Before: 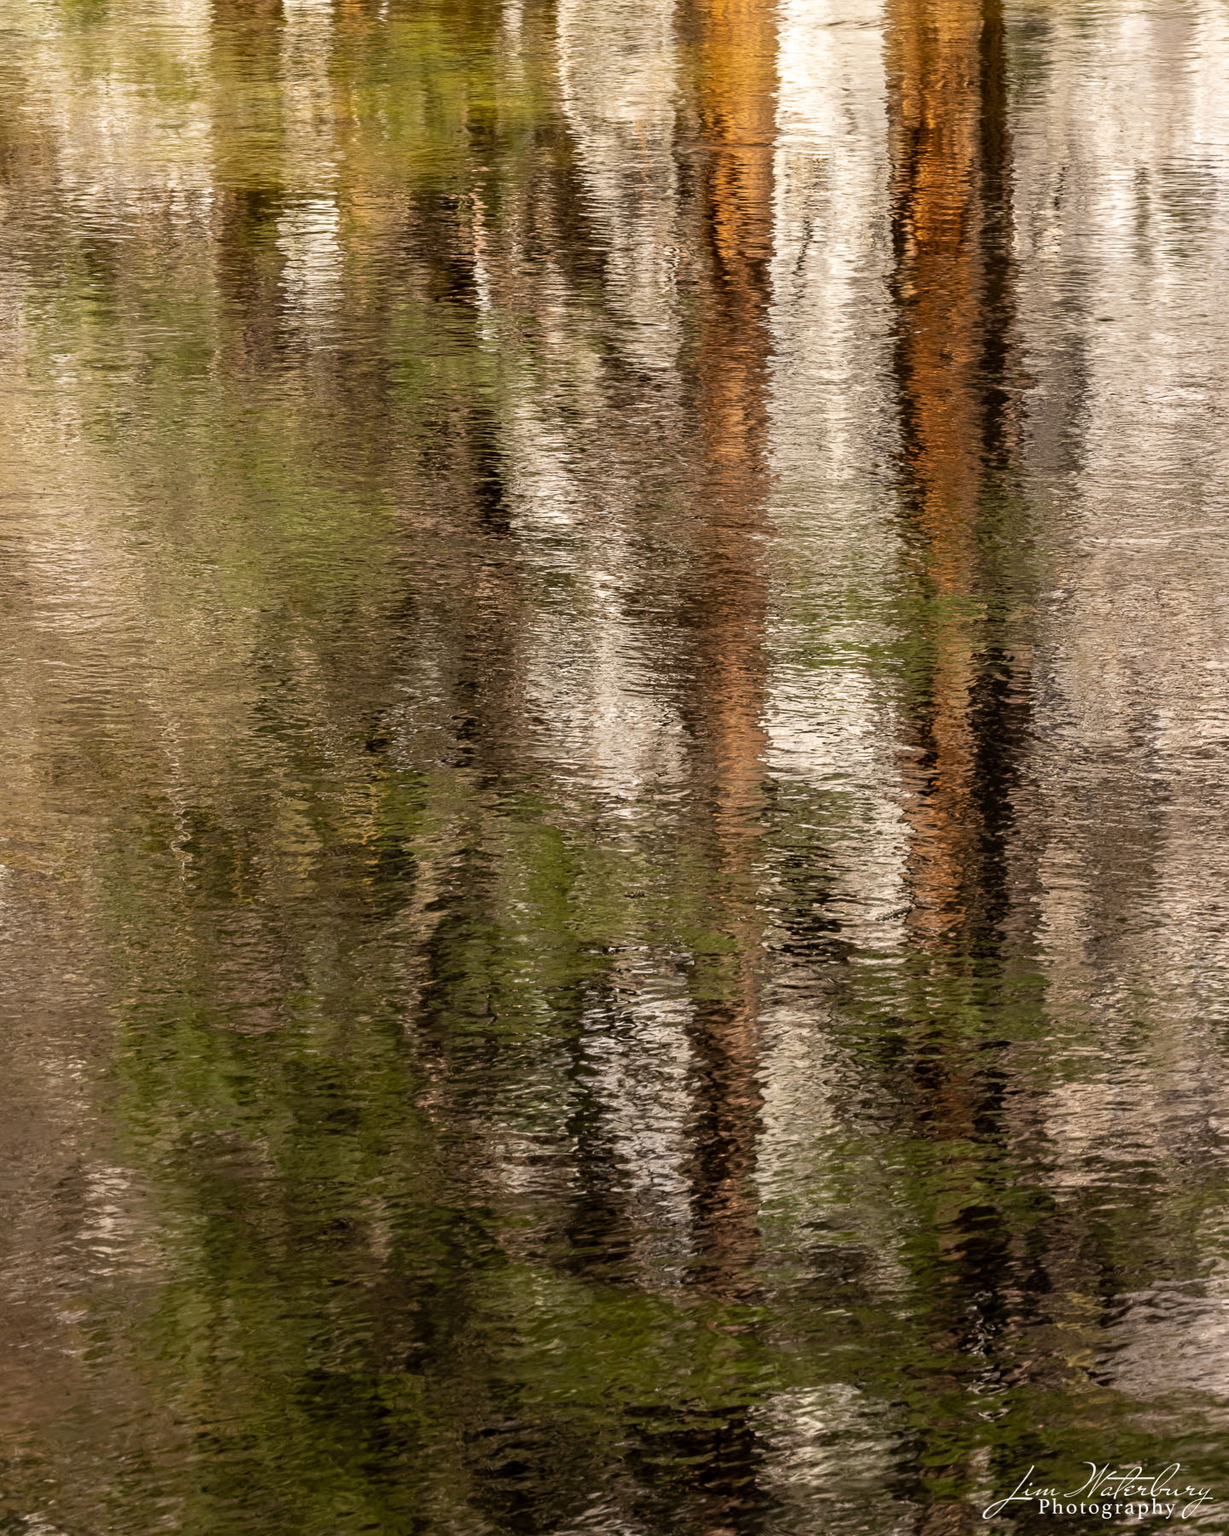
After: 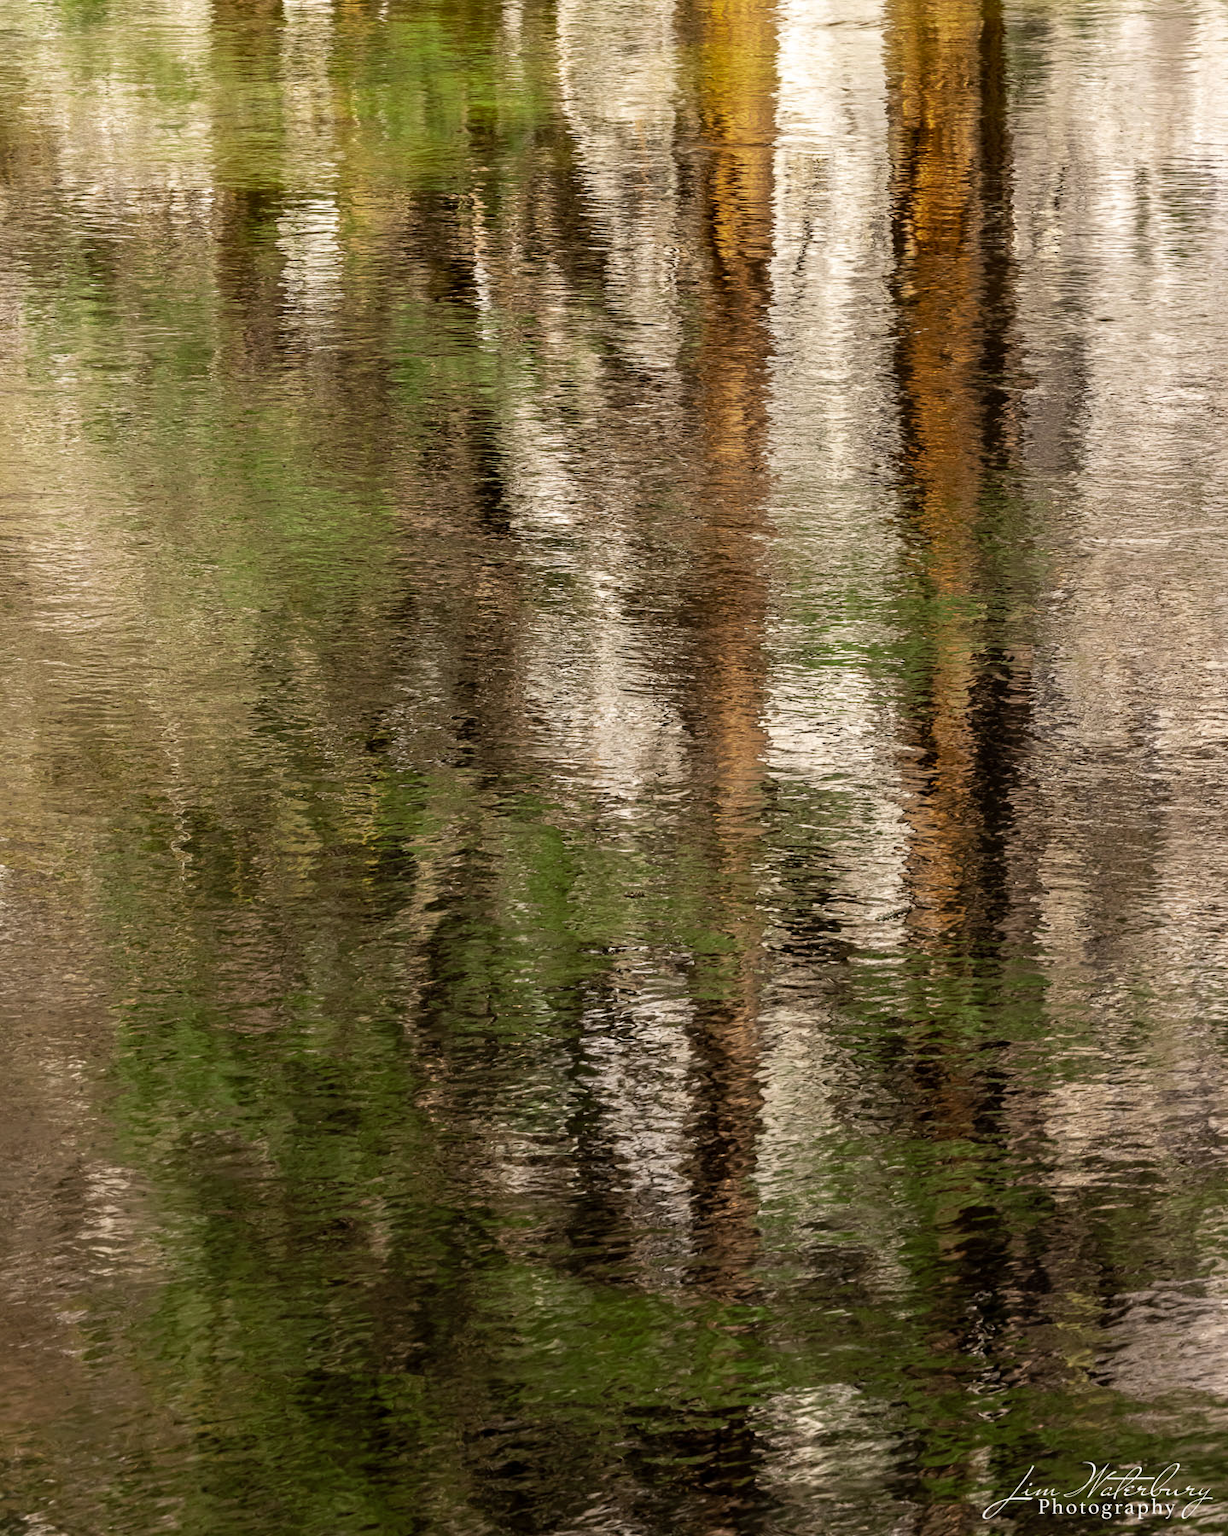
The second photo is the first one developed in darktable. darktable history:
color zones: curves: ch2 [(0, 0.5) (0.143, 0.517) (0.286, 0.571) (0.429, 0.522) (0.571, 0.5) (0.714, 0.5) (0.857, 0.5) (1, 0.5)]
exposure: compensate highlight preservation false
